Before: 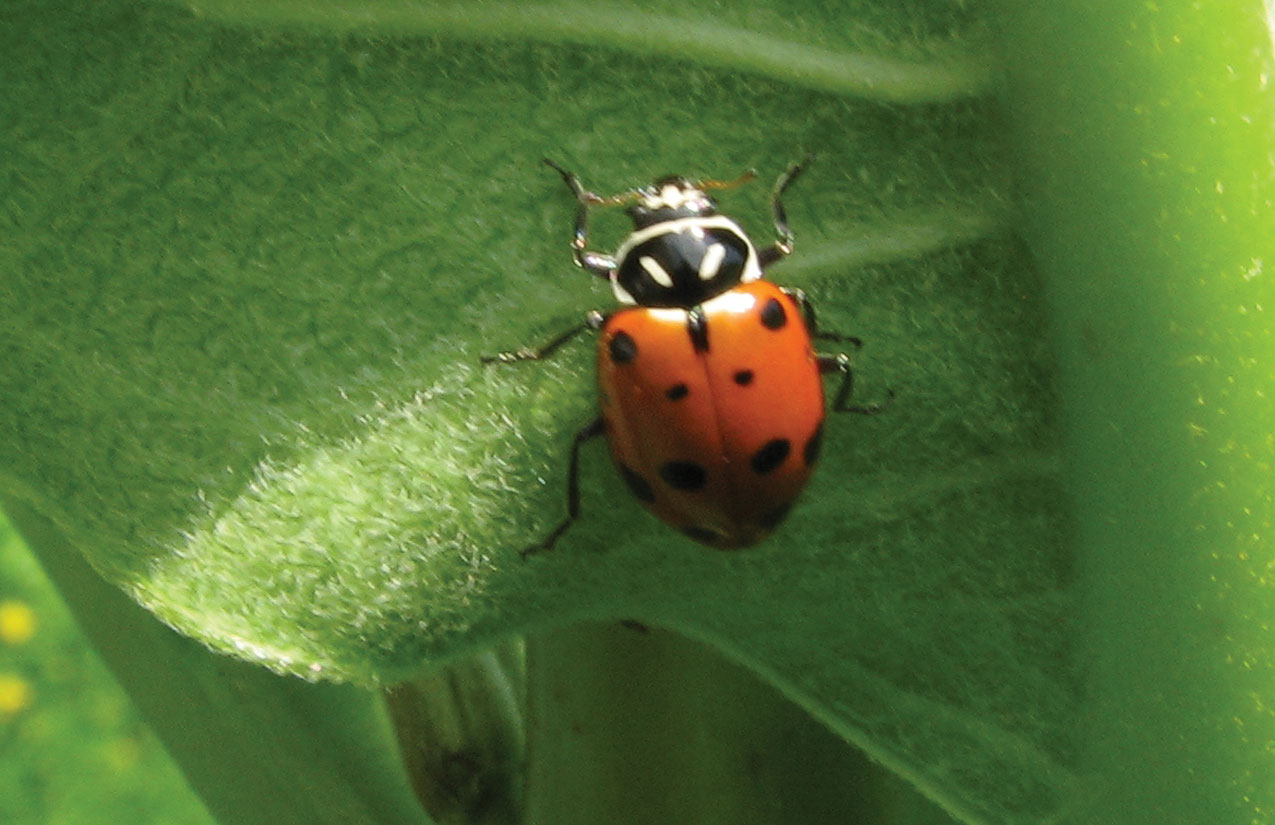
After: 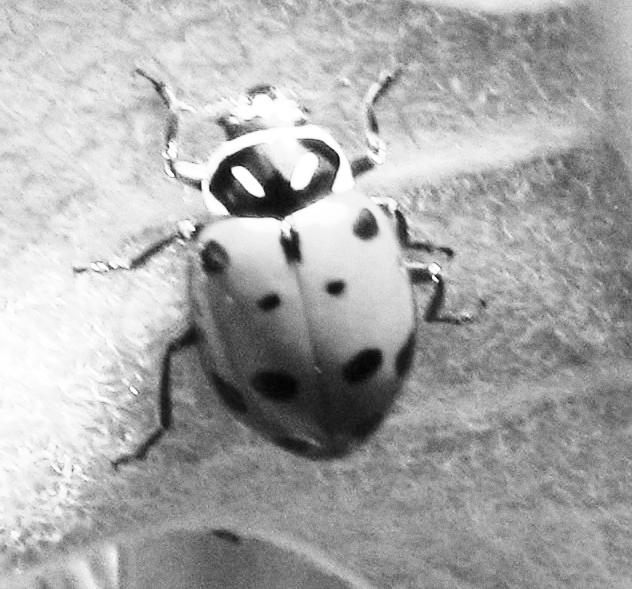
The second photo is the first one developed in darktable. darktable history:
base curve: curves: ch0 [(0, 0) (0.007, 0.004) (0.027, 0.03) (0.046, 0.07) (0.207, 0.54) (0.442, 0.872) (0.673, 0.972) (1, 1)], preserve colors none
color balance rgb: linear chroma grading › global chroma 9%, perceptual saturation grading › global saturation 36%, perceptual saturation grading › shadows 35%, perceptual brilliance grading › global brilliance 15%, perceptual brilliance grading › shadows -35%, global vibrance 15%
exposure: exposure 1.15 EV, compensate highlight preservation false
crop: left 32.075%, top 10.976%, right 18.355%, bottom 17.596%
grain: coarseness 0.09 ISO
monochrome: a -35.87, b 49.73, size 1.7
